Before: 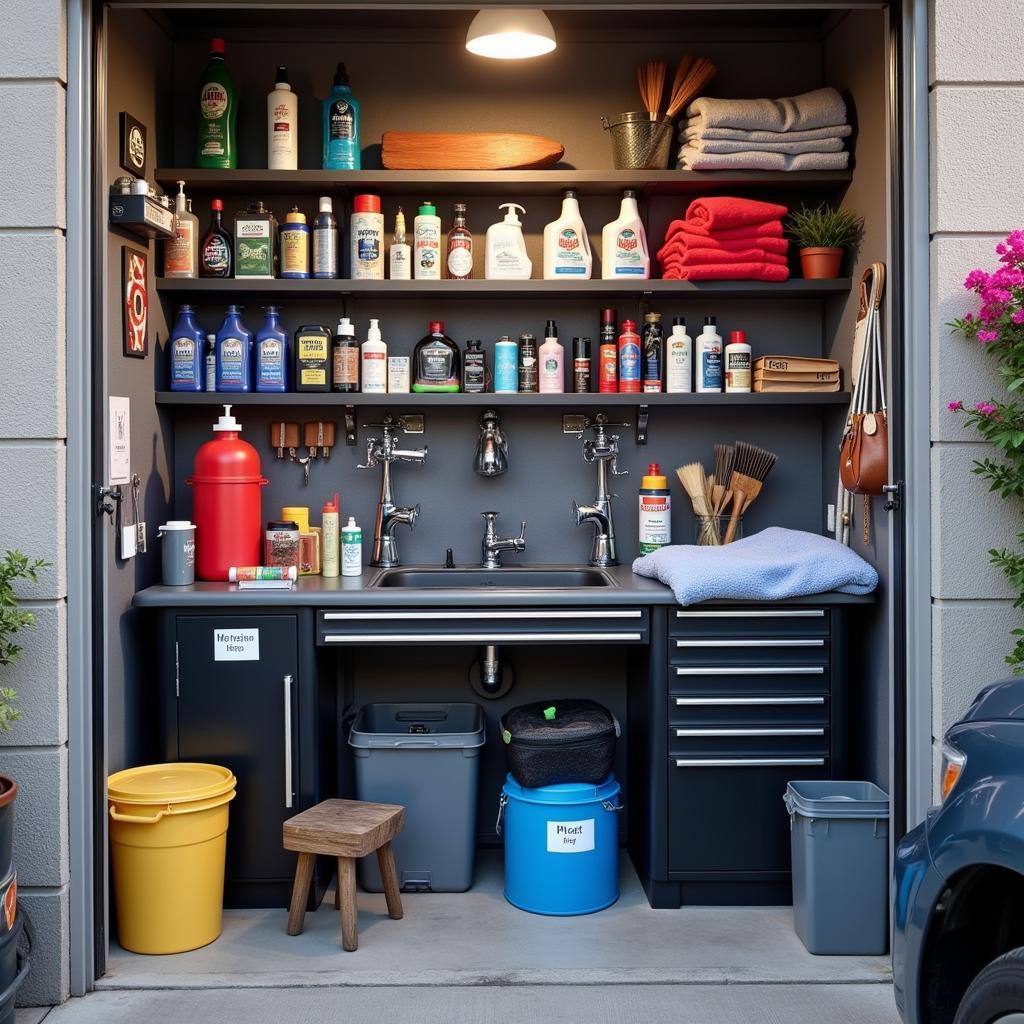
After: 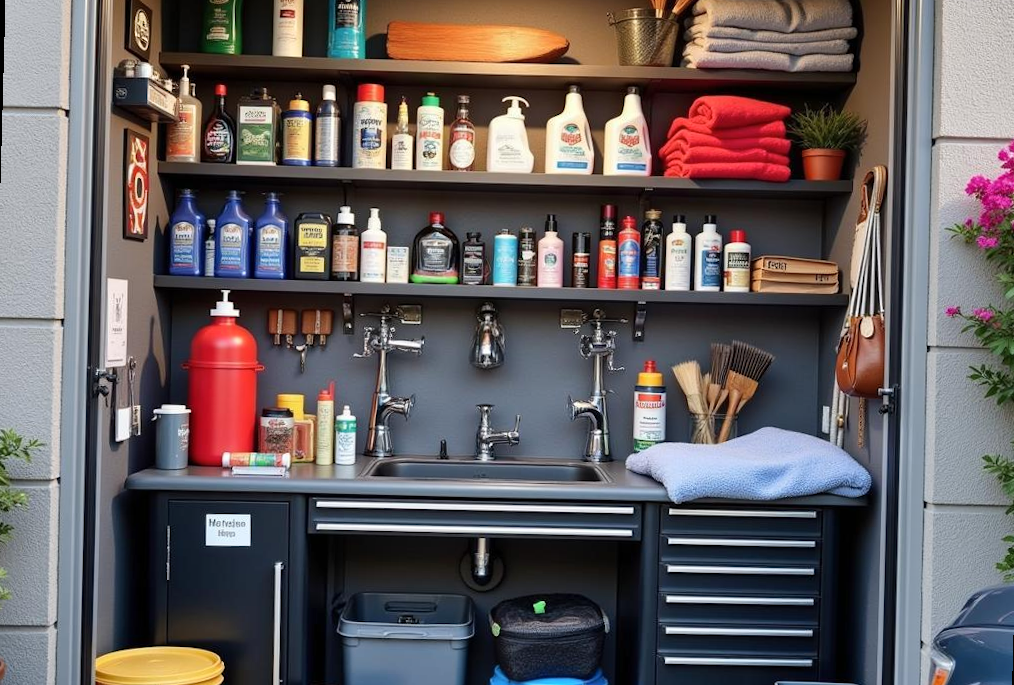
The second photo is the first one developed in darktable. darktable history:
crop and rotate: top 8.293%, bottom 20.996%
shadows and highlights: soften with gaussian
rotate and perspective: rotation 1.57°, crop left 0.018, crop right 0.982, crop top 0.039, crop bottom 0.961
